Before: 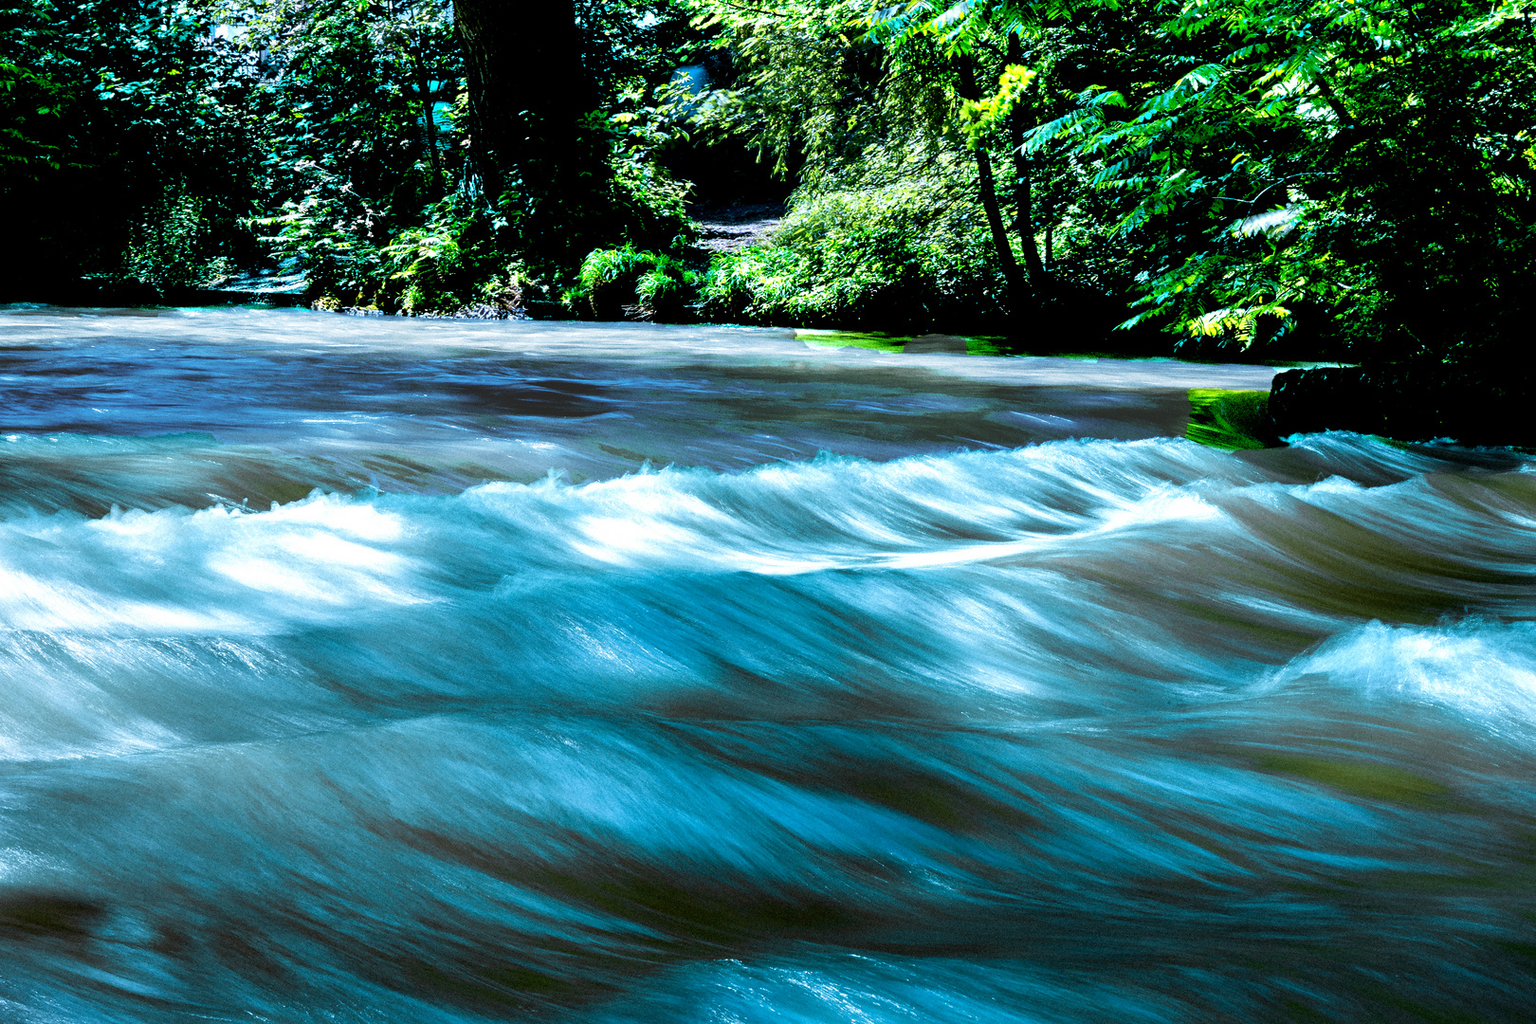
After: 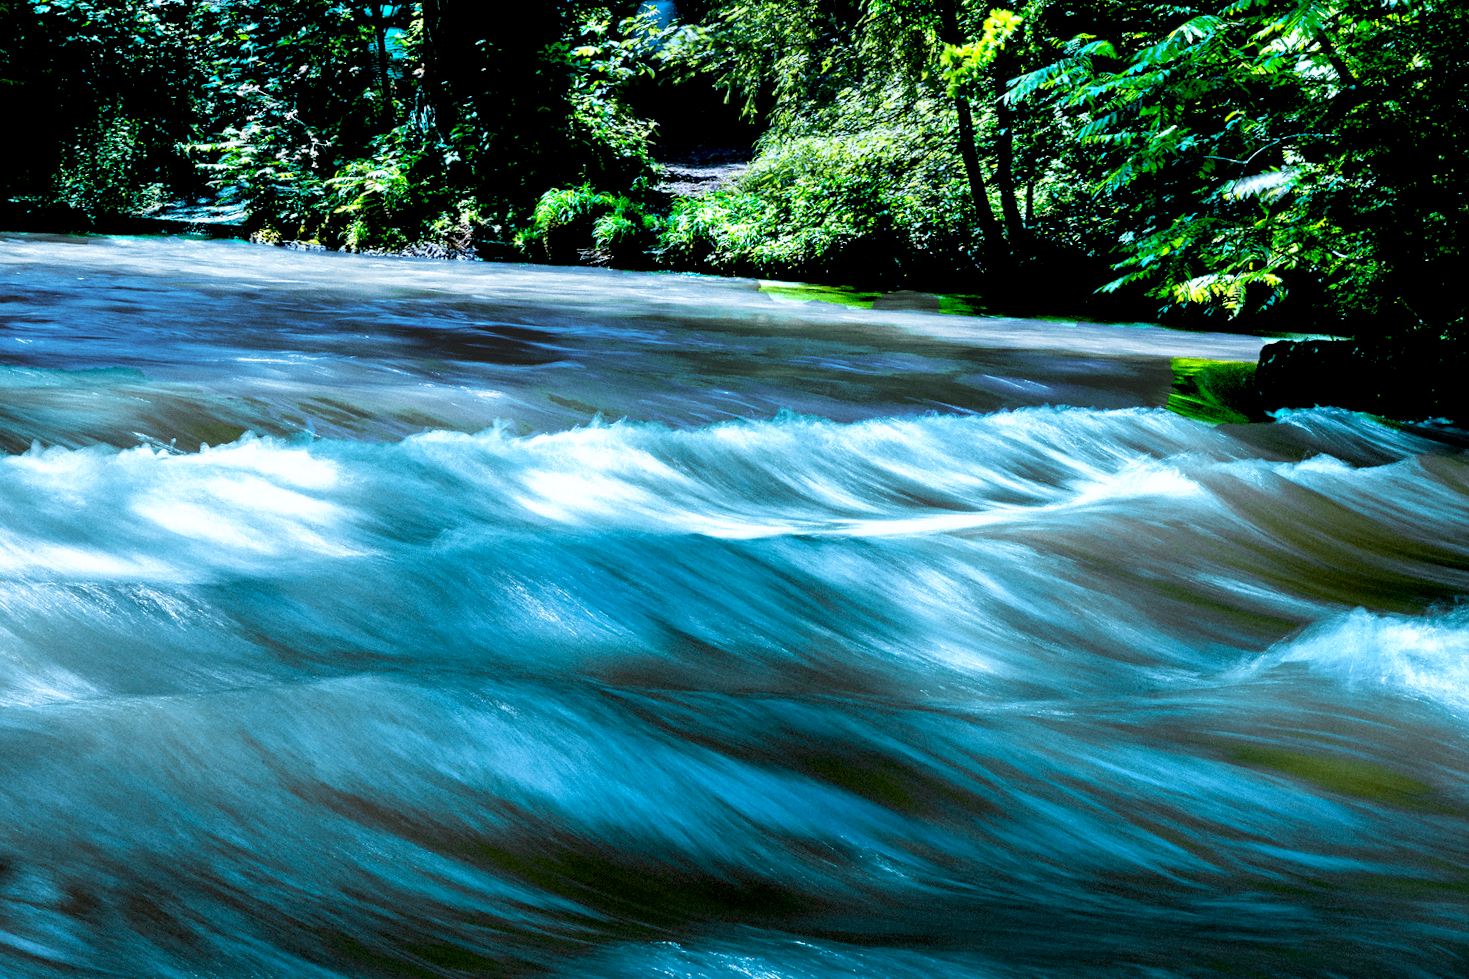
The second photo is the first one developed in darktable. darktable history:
exposure: black level correction 0.007, compensate highlight preservation false
white balance: red 0.982, blue 1.018
crop and rotate: angle -1.96°, left 3.097%, top 4.154%, right 1.586%, bottom 0.529%
